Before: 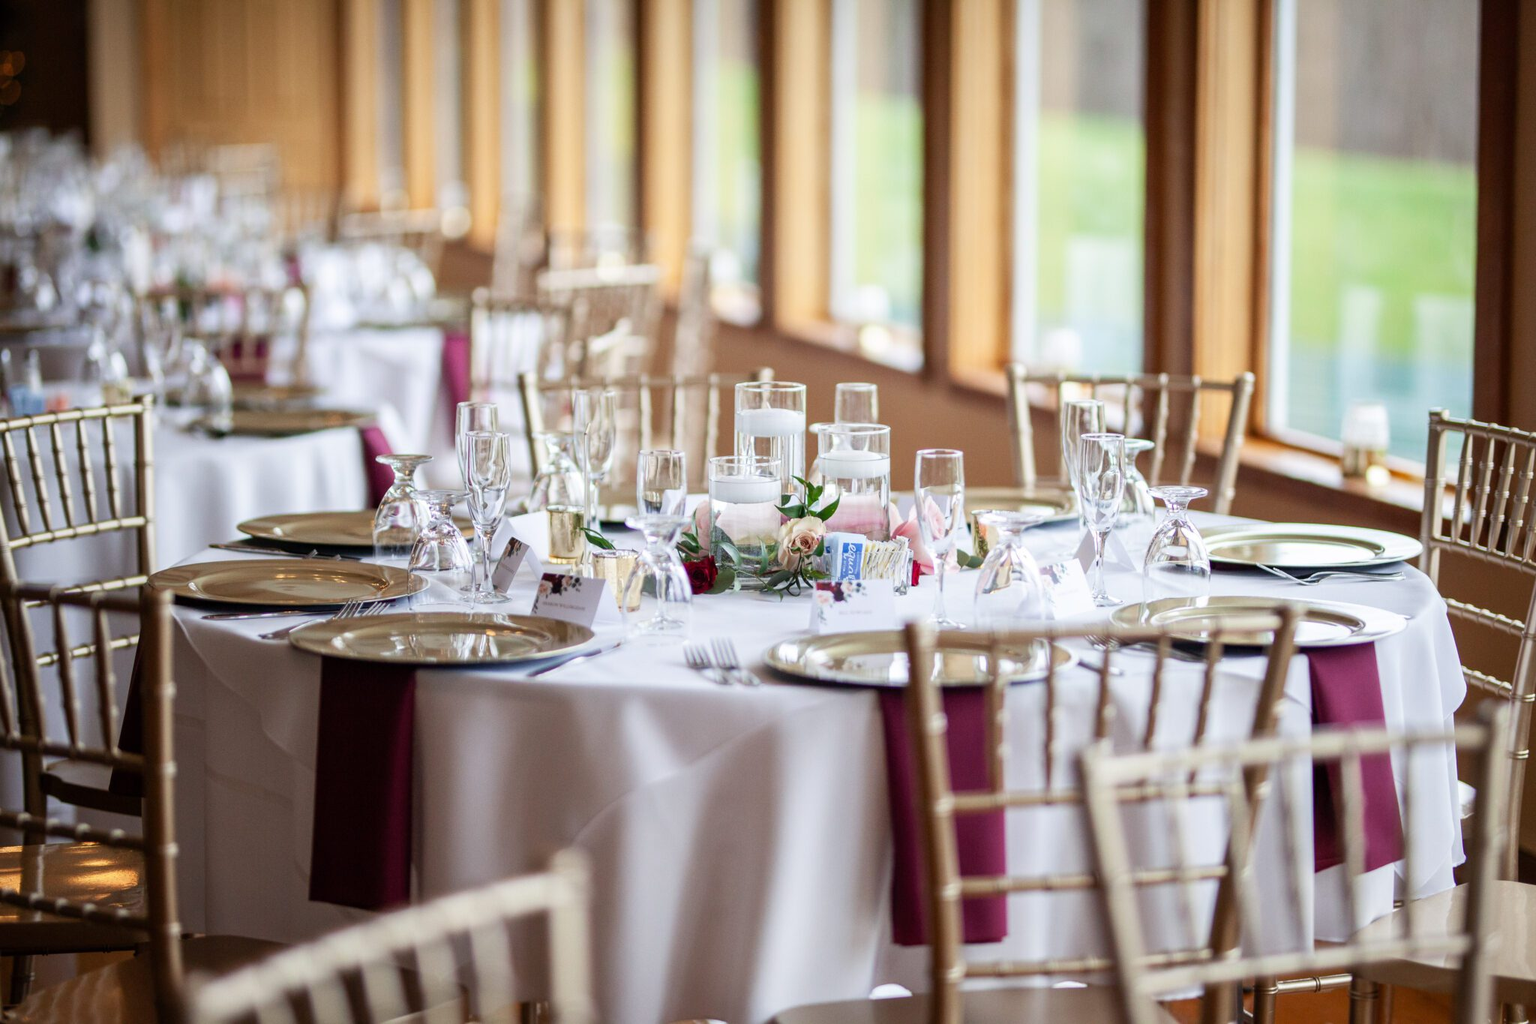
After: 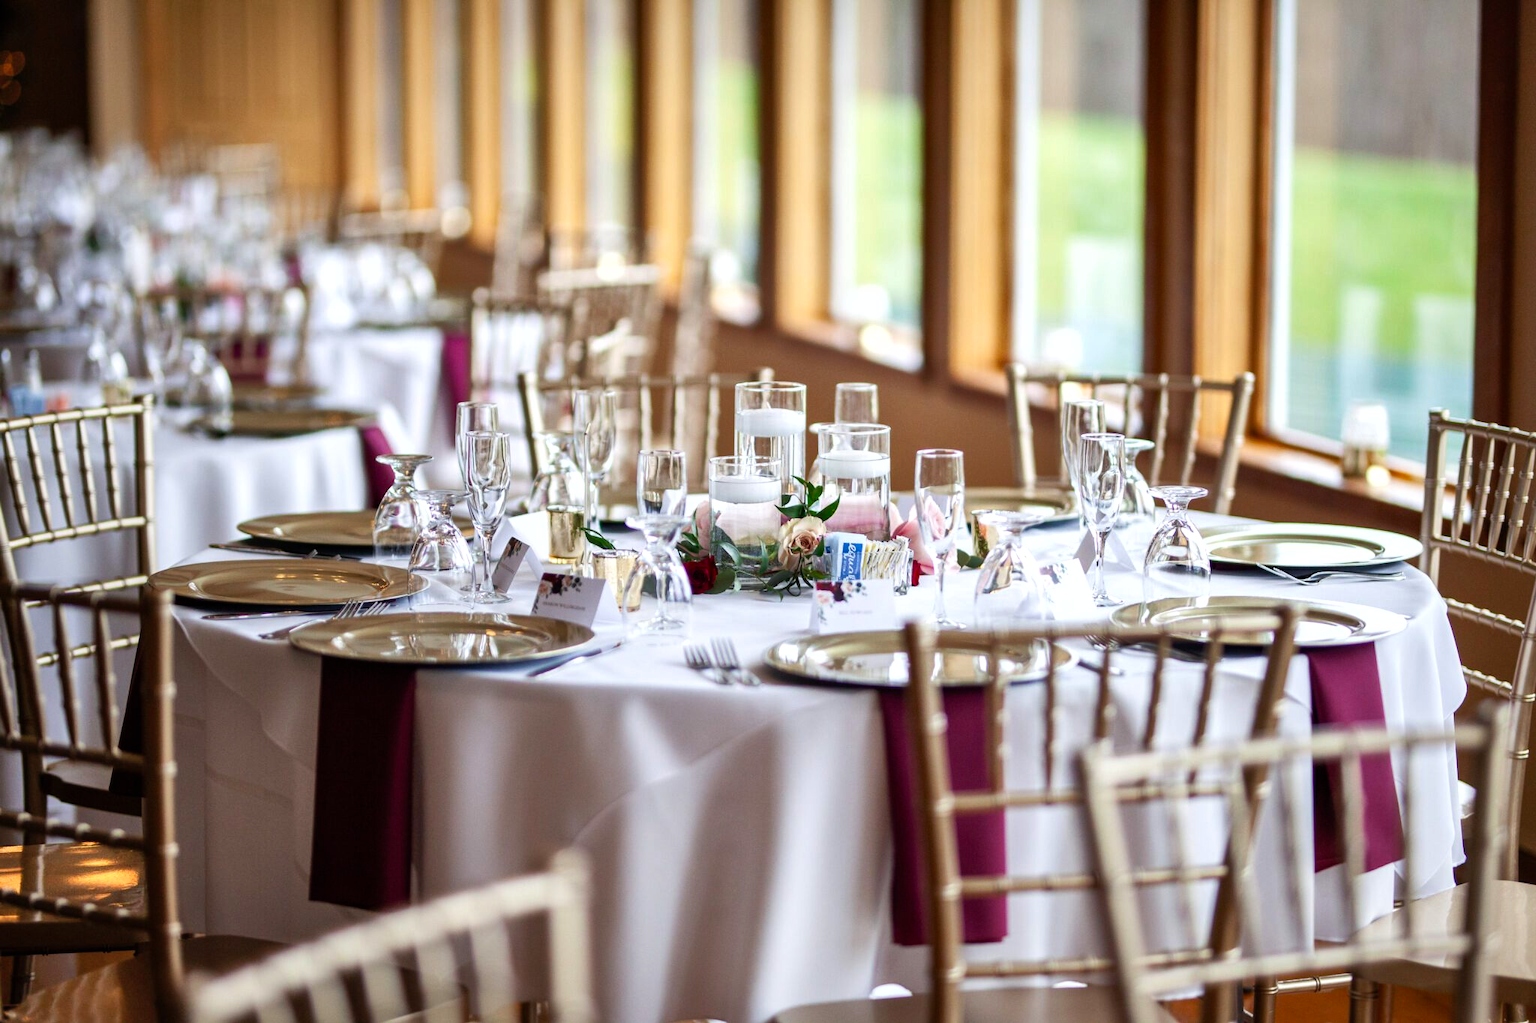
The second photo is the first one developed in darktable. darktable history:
color balance: contrast 8.5%, output saturation 105%
shadows and highlights: low approximation 0.01, soften with gaussian
